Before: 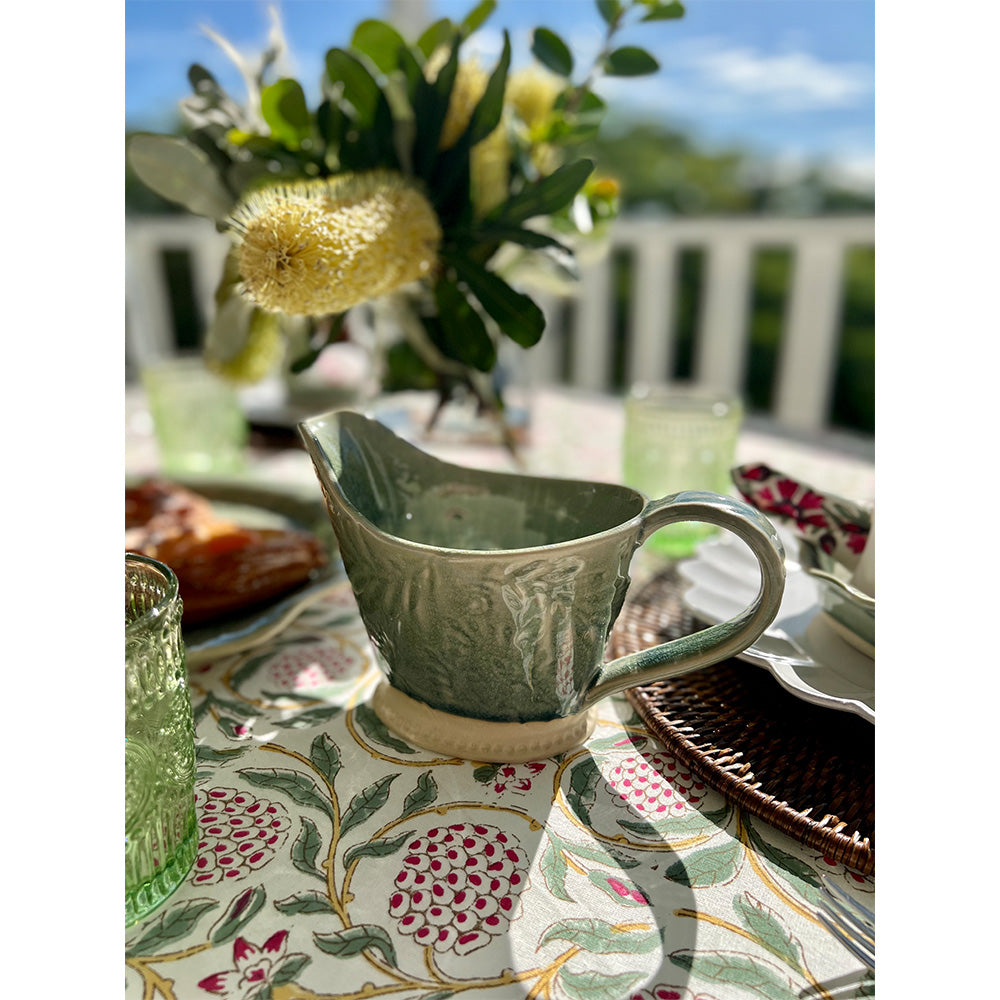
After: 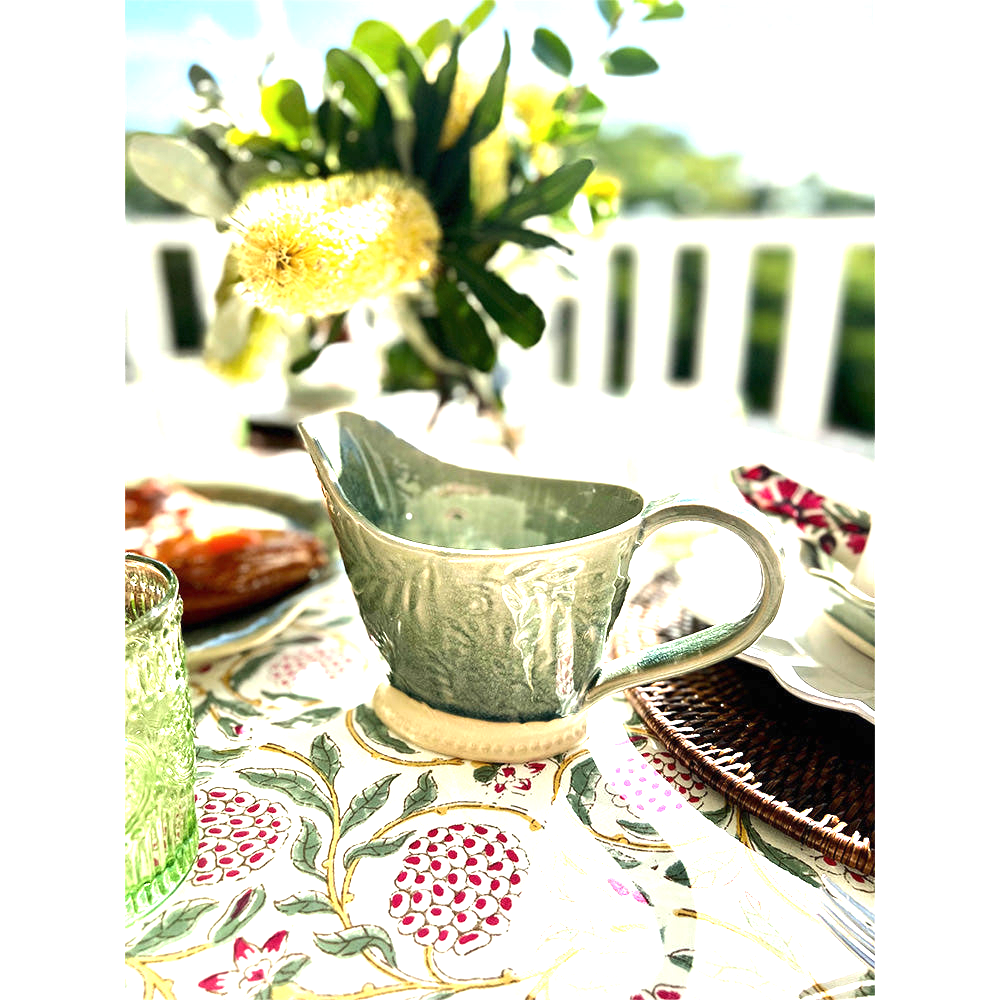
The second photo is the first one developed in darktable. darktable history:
exposure: black level correction 0, exposure 1.741 EV, compensate exposure bias true, compensate highlight preservation false
color correction: saturation 0.99
tone equalizer: -8 EV -0.417 EV, -7 EV -0.389 EV, -6 EV -0.333 EV, -5 EV -0.222 EV, -3 EV 0.222 EV, -2 EV 0.333 EV, -1 EV 0.389 EV, +0 EV 0.417 EV, edges refinement/feathering 500, mask exposure compensation -1.57 EV, preserve details no
